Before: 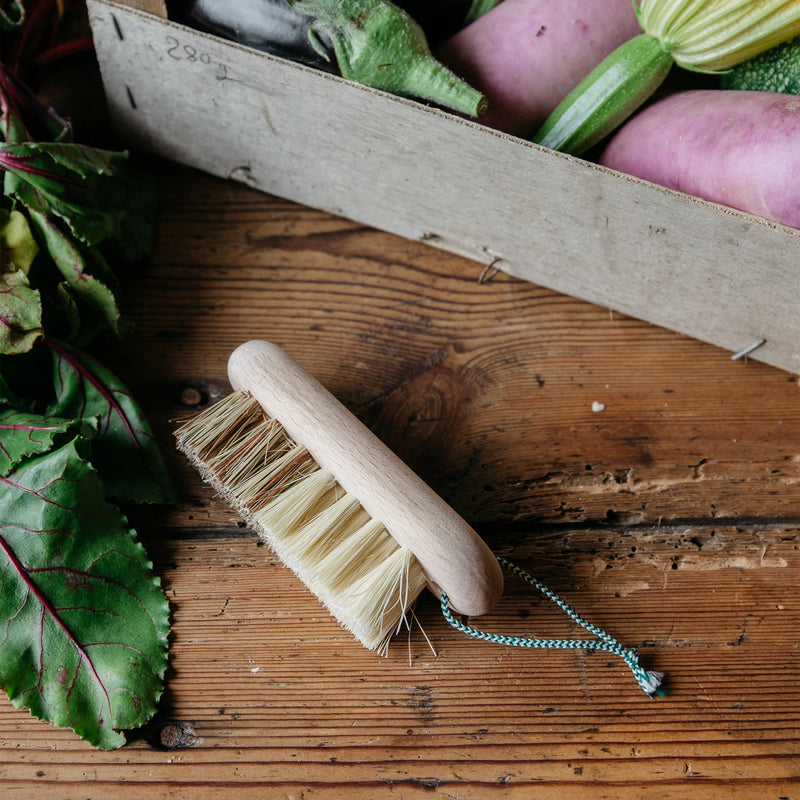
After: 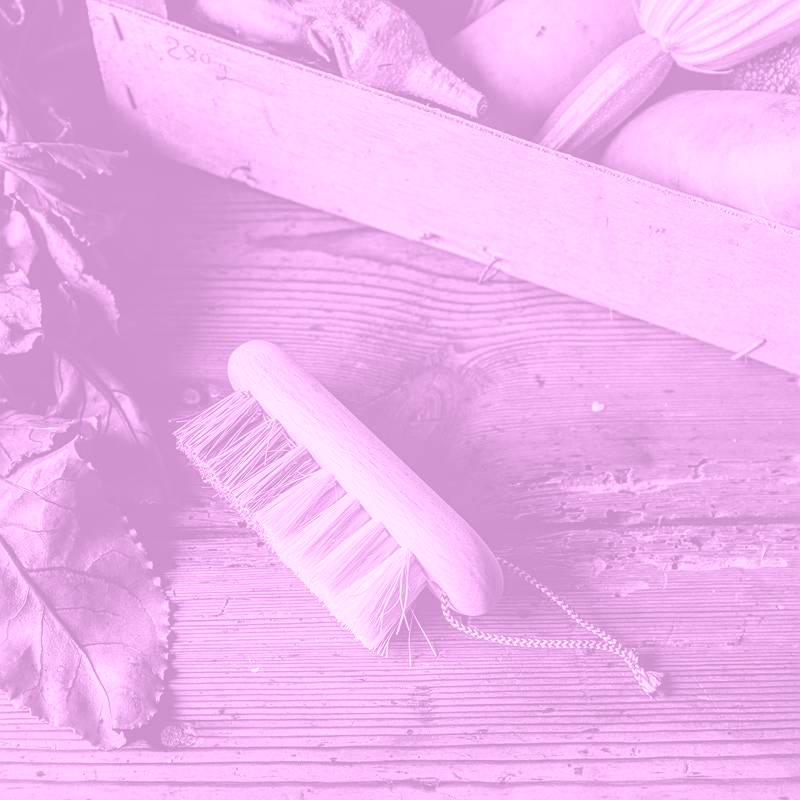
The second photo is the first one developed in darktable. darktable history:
color correction: highlights a* -10.69, highlights b* -19.19
sharpen: on, module defaults
color balance rgb: perceptual brilliance grading › highlights 14.29%, perceptual brilliance grading › mid-tones -5.92%, perceptual brilliance grading › shadows -26.83%, global vibrance 31.18%
local contrast: on, module defaults
colorize: hue 331.2°, saturation 75%, source mix 30.28%, lightness 70.52%, version 1
